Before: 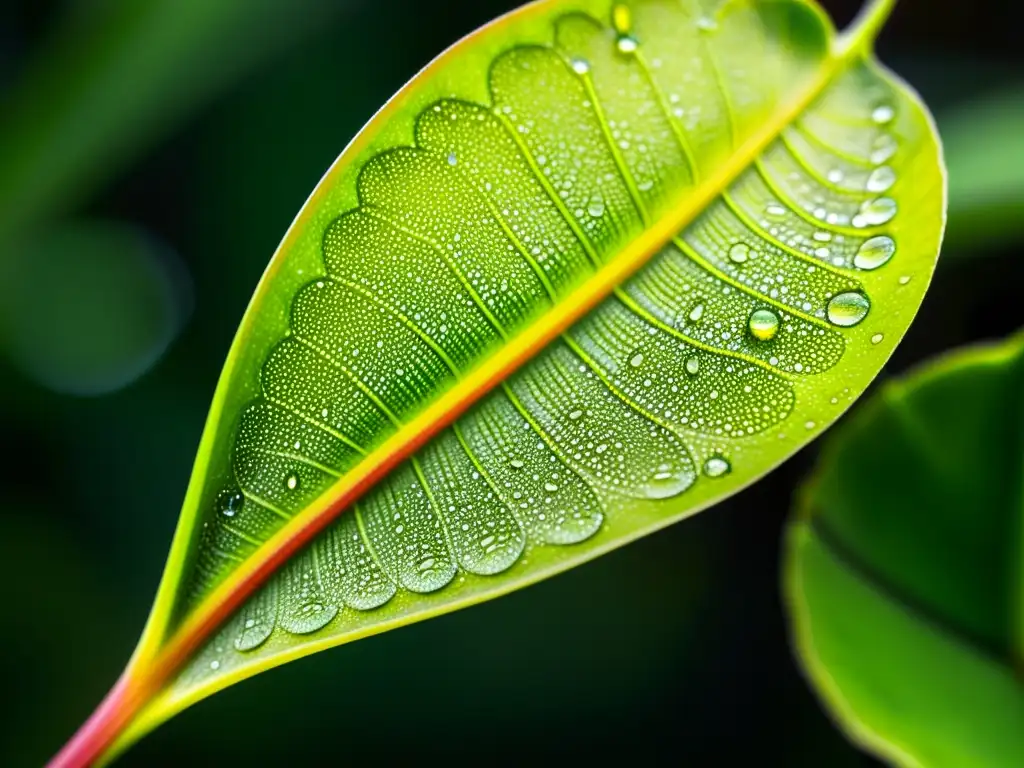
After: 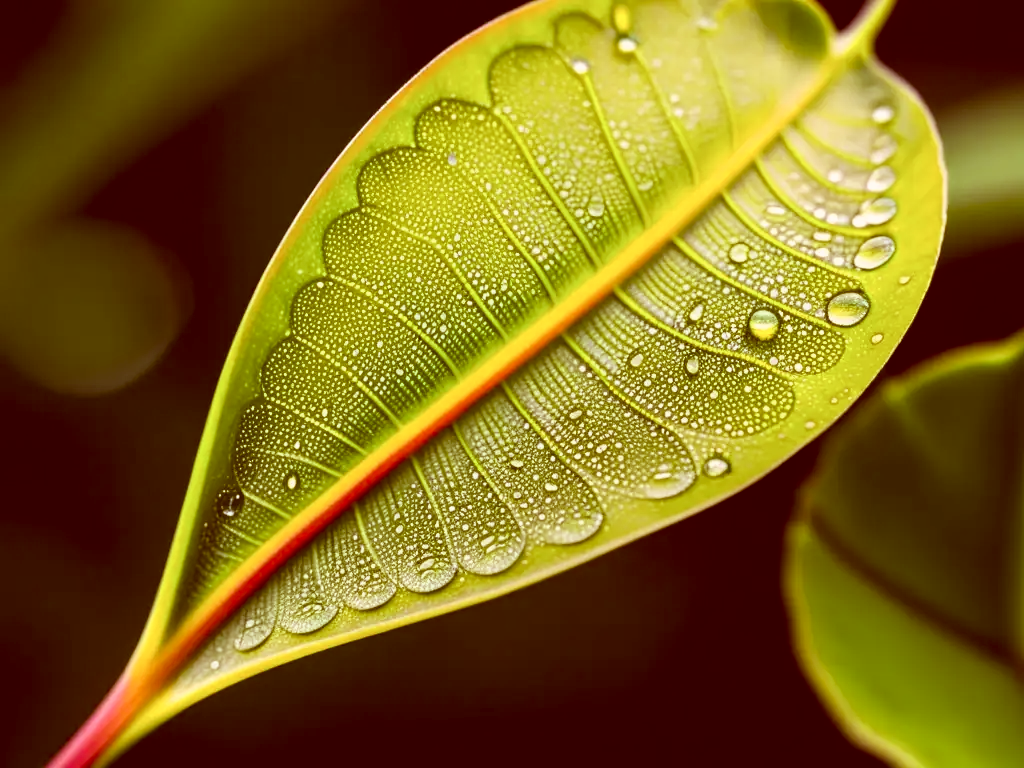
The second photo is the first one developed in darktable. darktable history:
color correction: highlights a* 9.15, highlights b* 8.66, shadows a* 39.92, shadows b* 39.3, saturation 0.818
